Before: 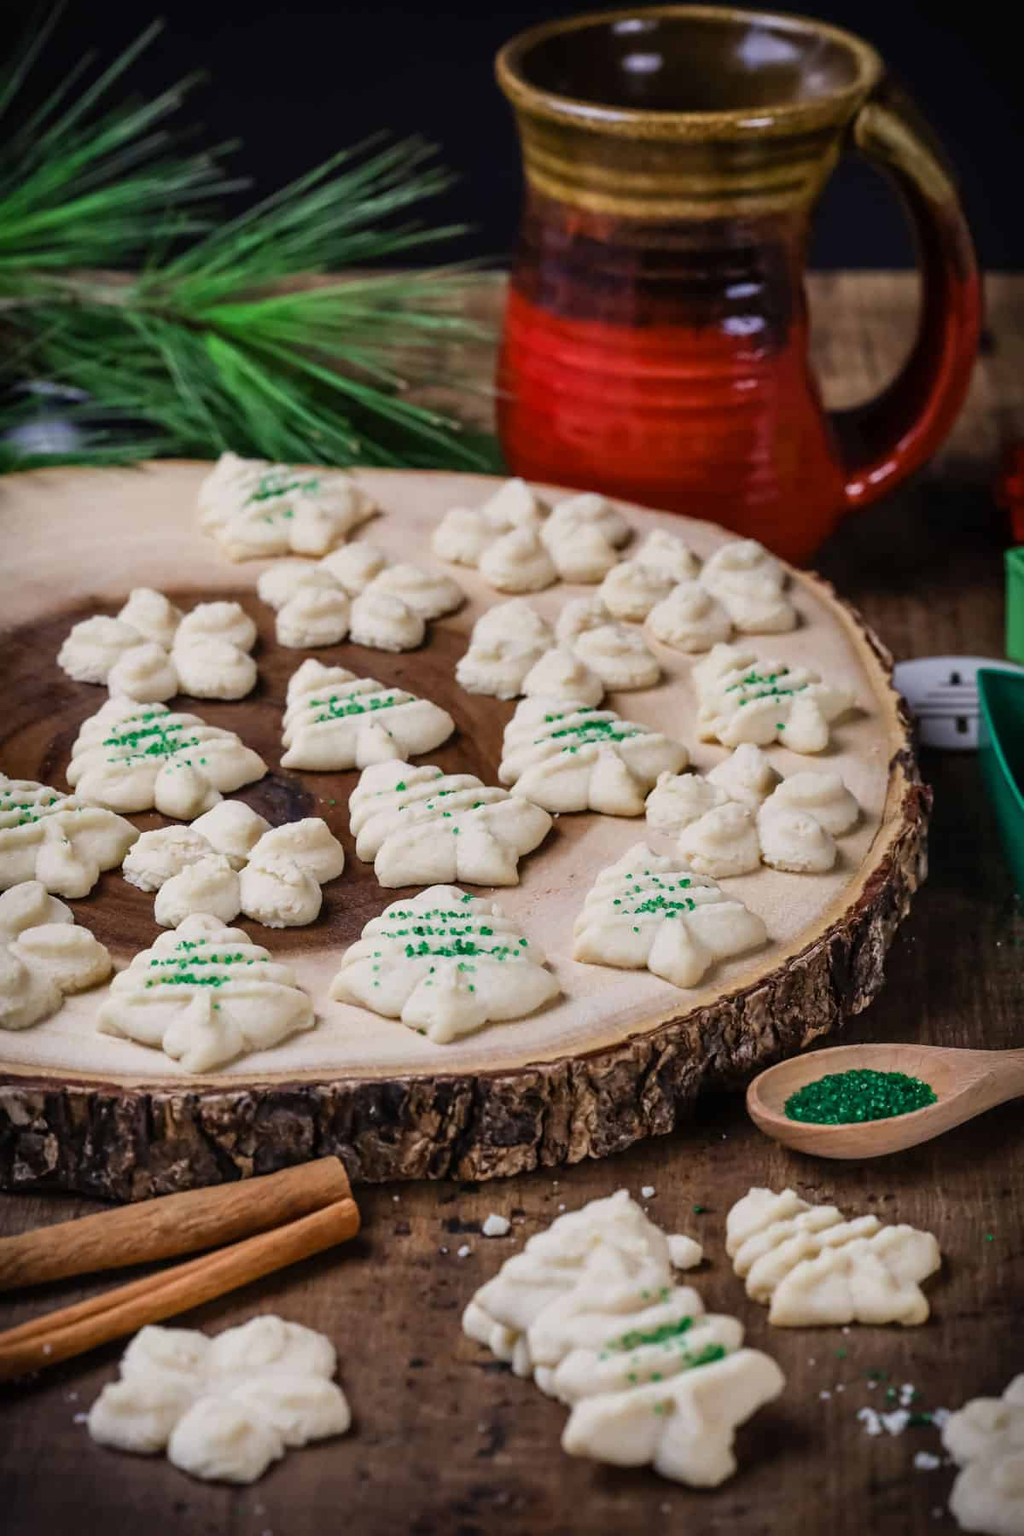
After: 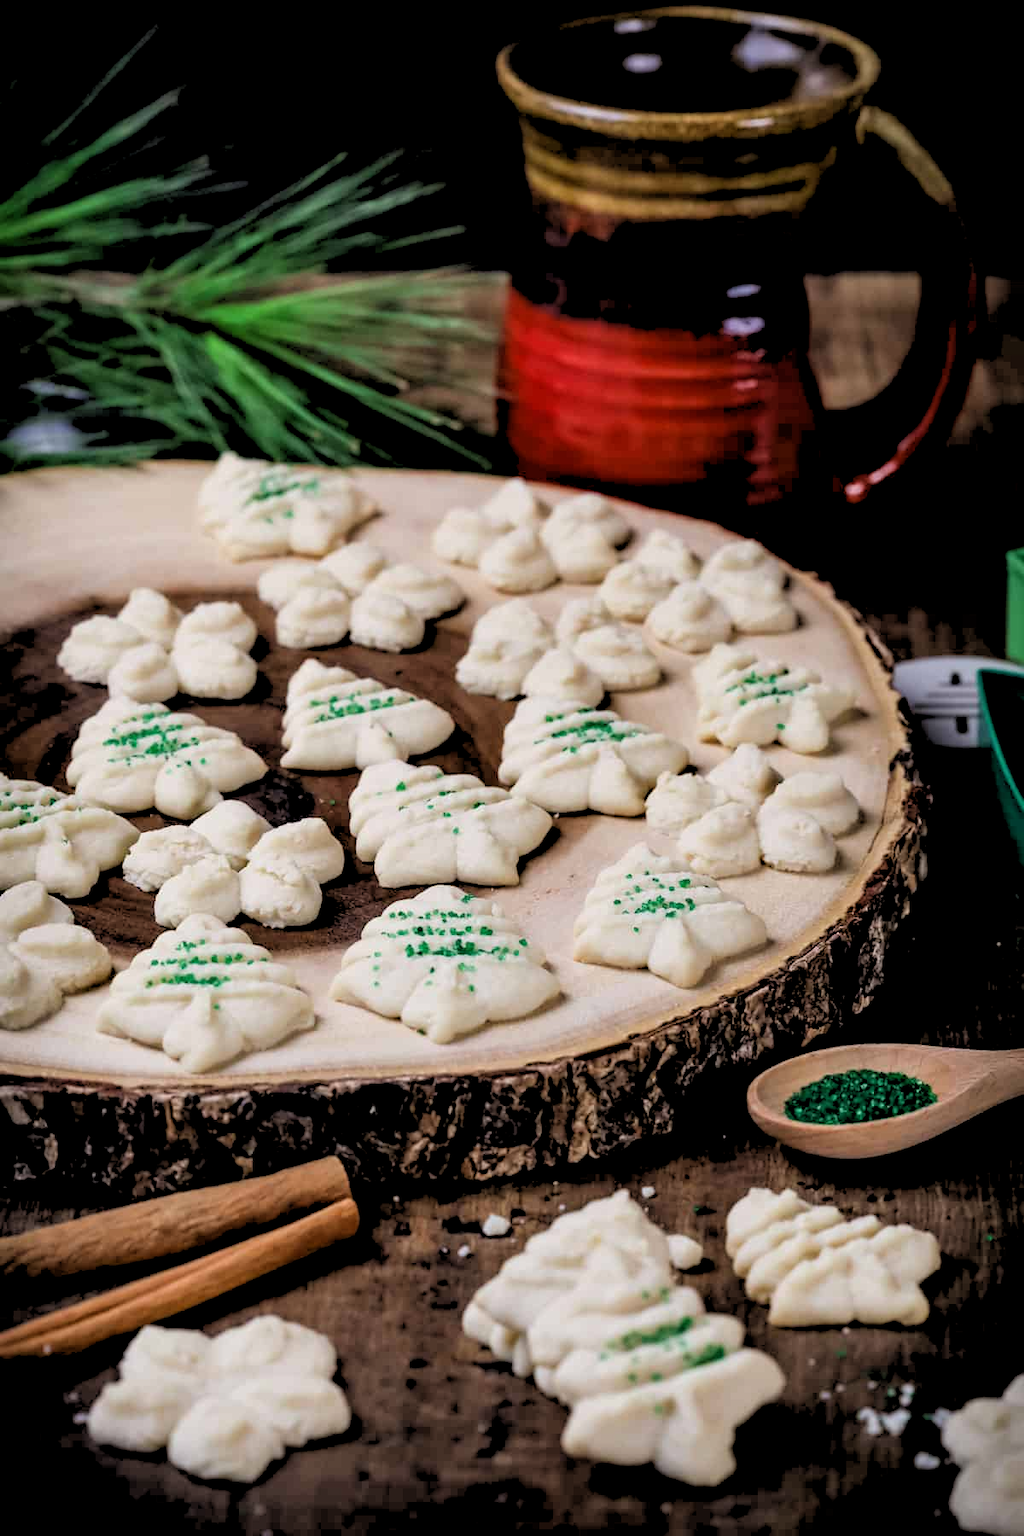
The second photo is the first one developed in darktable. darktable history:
rgb levels: levels [[0.029, 0.461, 0.922], [0, 0.5, 1], [0, 0.5, 1]]
